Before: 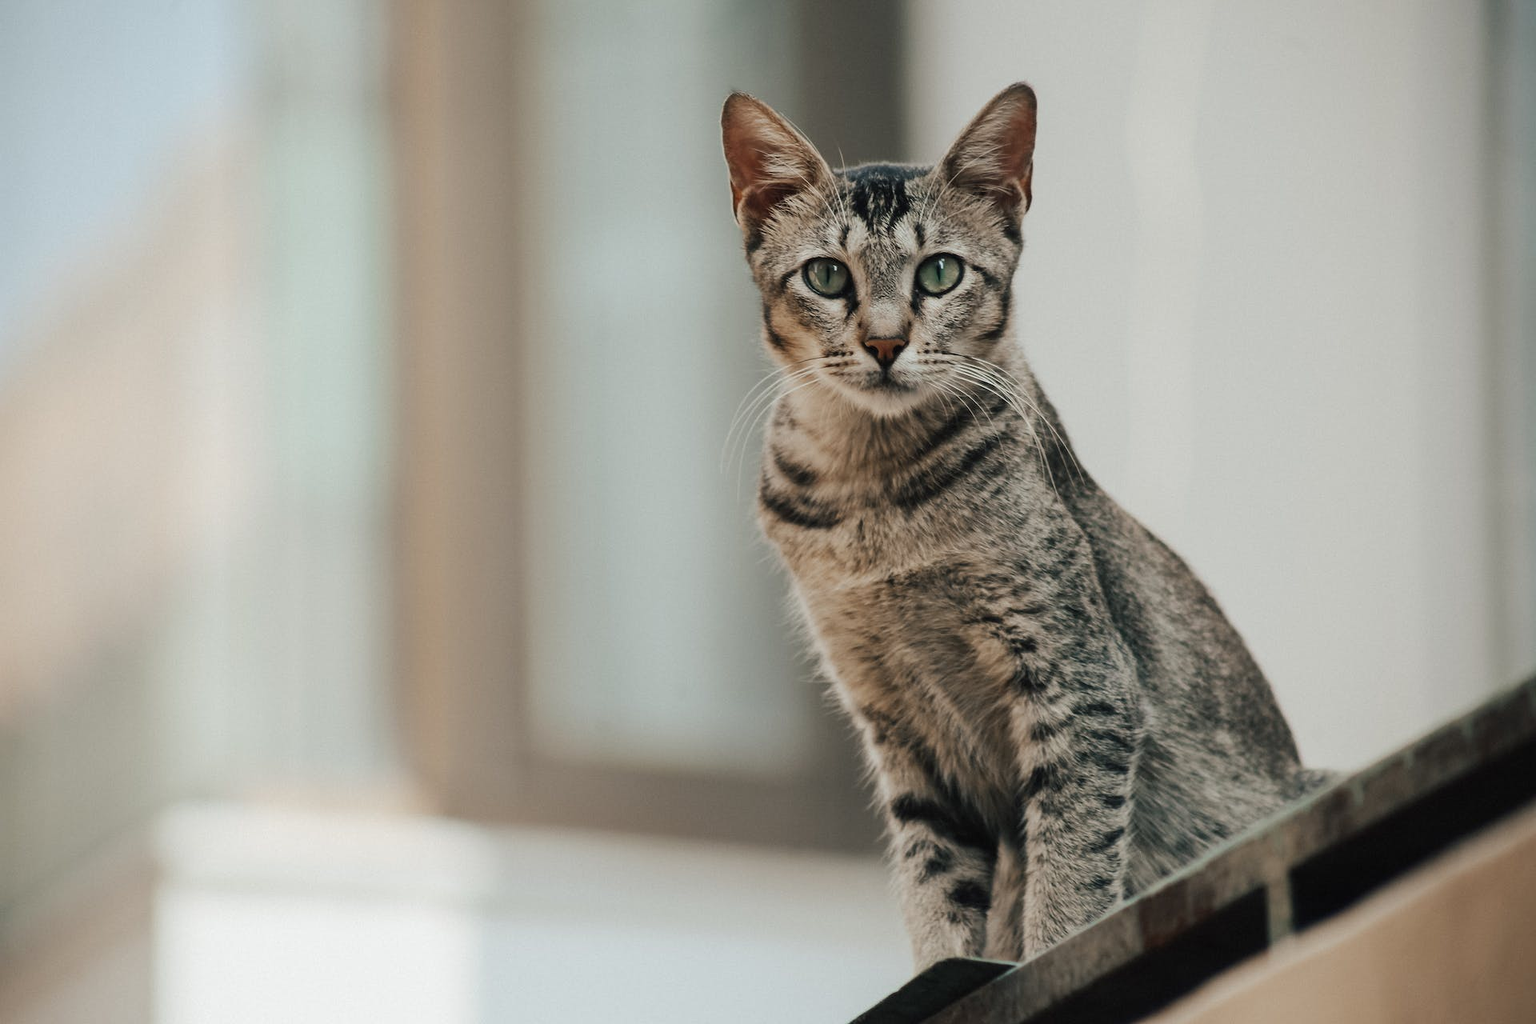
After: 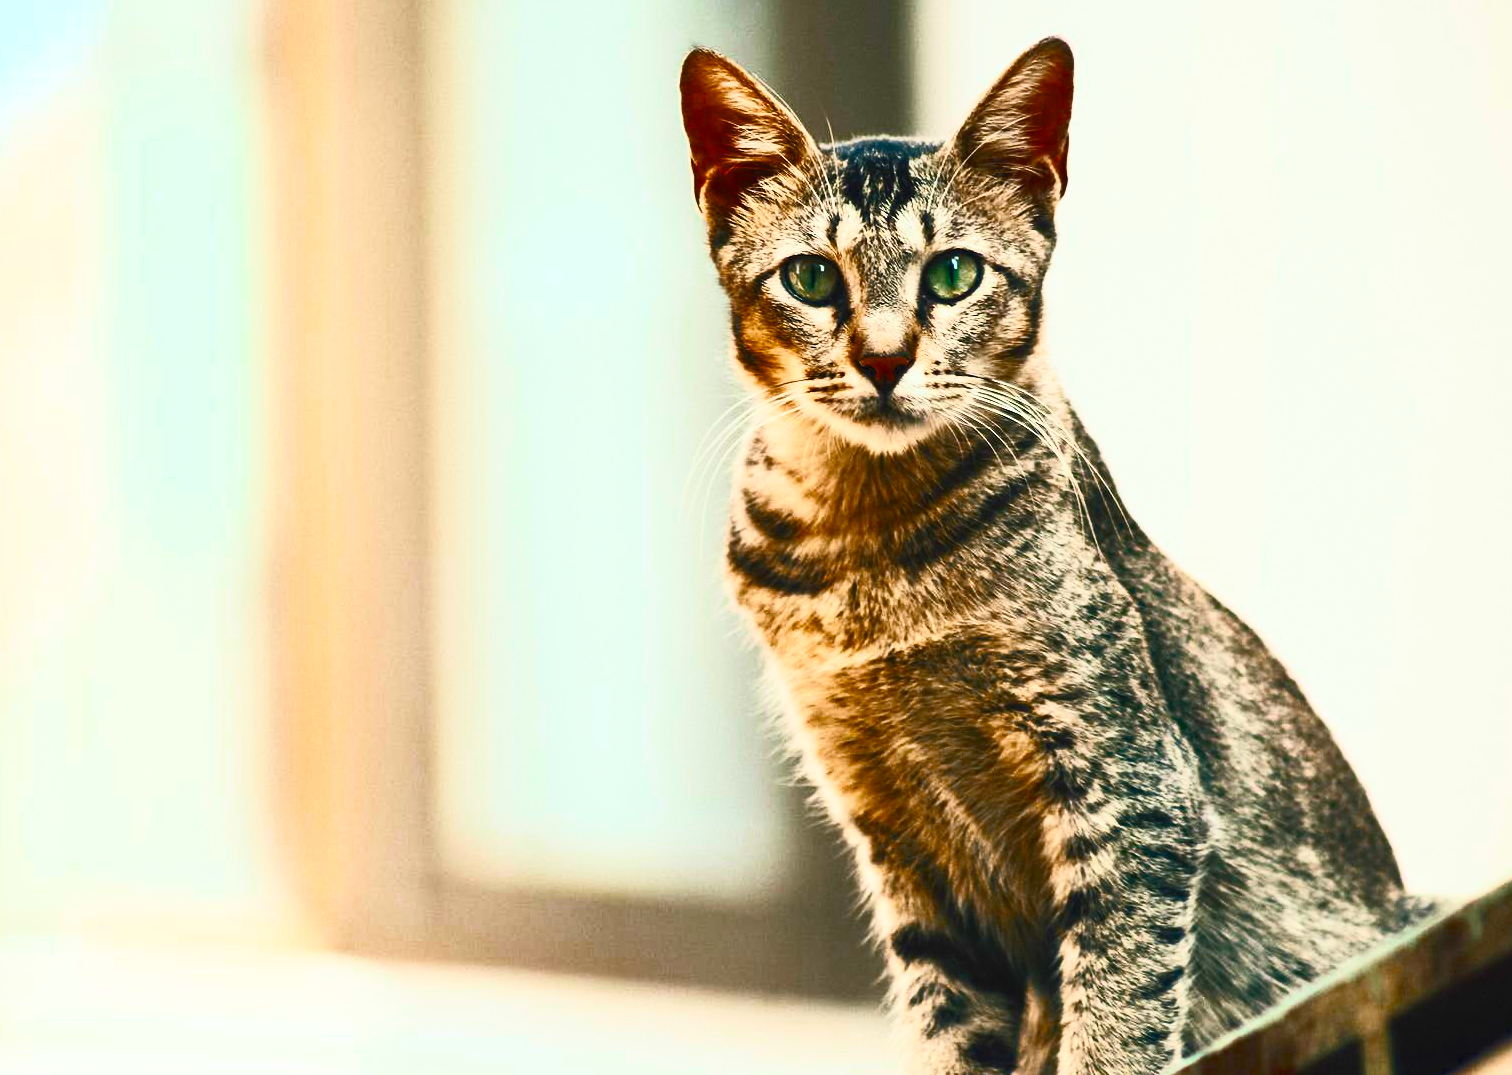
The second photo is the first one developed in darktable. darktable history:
crop: left 11.602%, top 5.305%, right 9.605%, bottom 10.671%
contrast brightness saturation: contrast 0.832, brightness 0.606, saturation 0.598
color balance rgb: perceptual saturation grading › global saturation 36.779%, perceptual saturation grading › shadows 35.493%, global vibrance 16.832%, saturation formula JzAzBz (2021)
